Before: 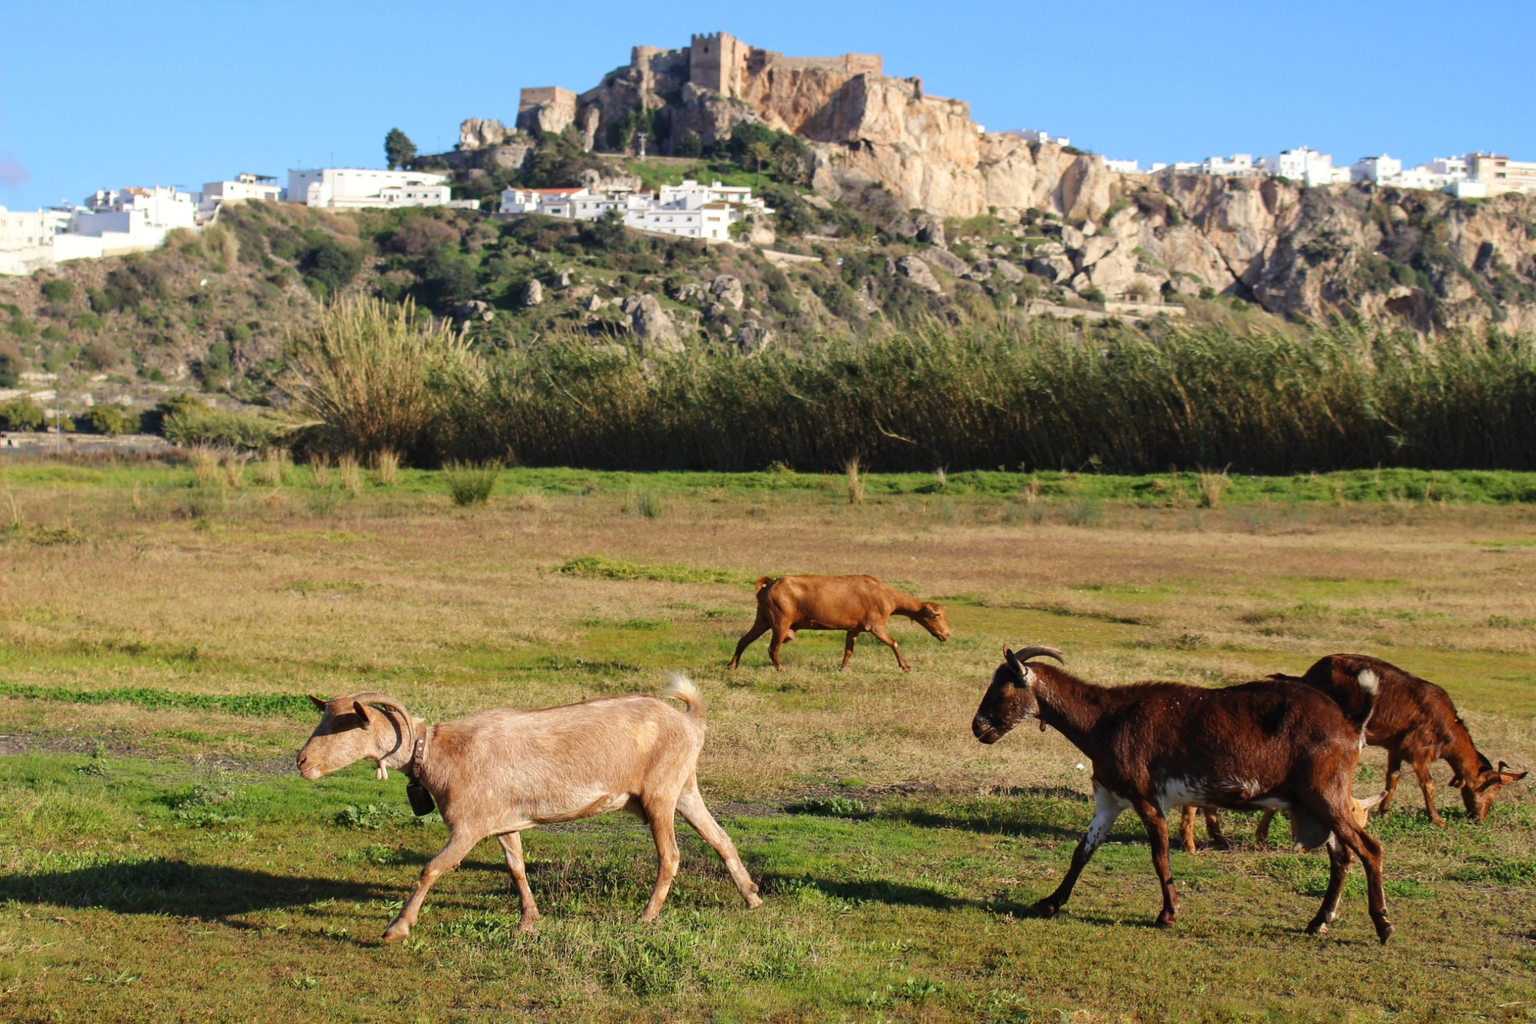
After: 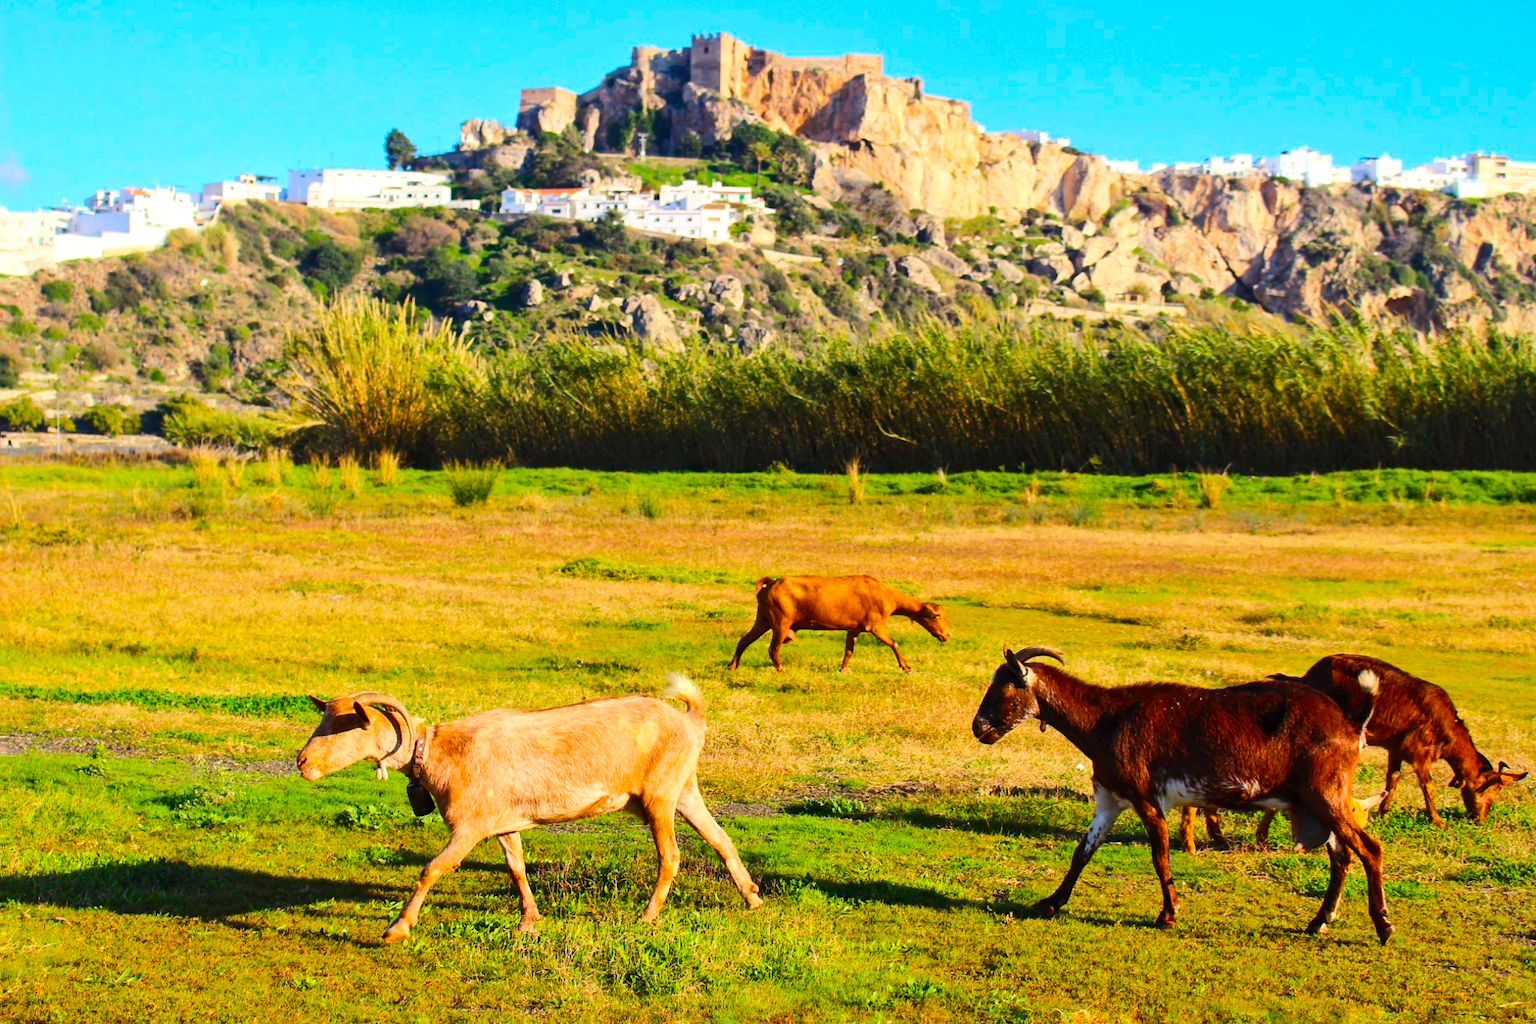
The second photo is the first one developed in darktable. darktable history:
color balance: output saturation 110%
color balance rgb: perceptual saturation grading › global saturation 25%, perceptual brilliance grading › mid-tones 10%, perceptual brilliance grading › shadows 15%, global vibrance 20%
contrast brightness saturation: contrast 0.23, brightness 0.1, saturation 0.29
local contrast: mode bilateral grid, contrast 20, coarseness 50, detail 120%, midtone range 0.2
